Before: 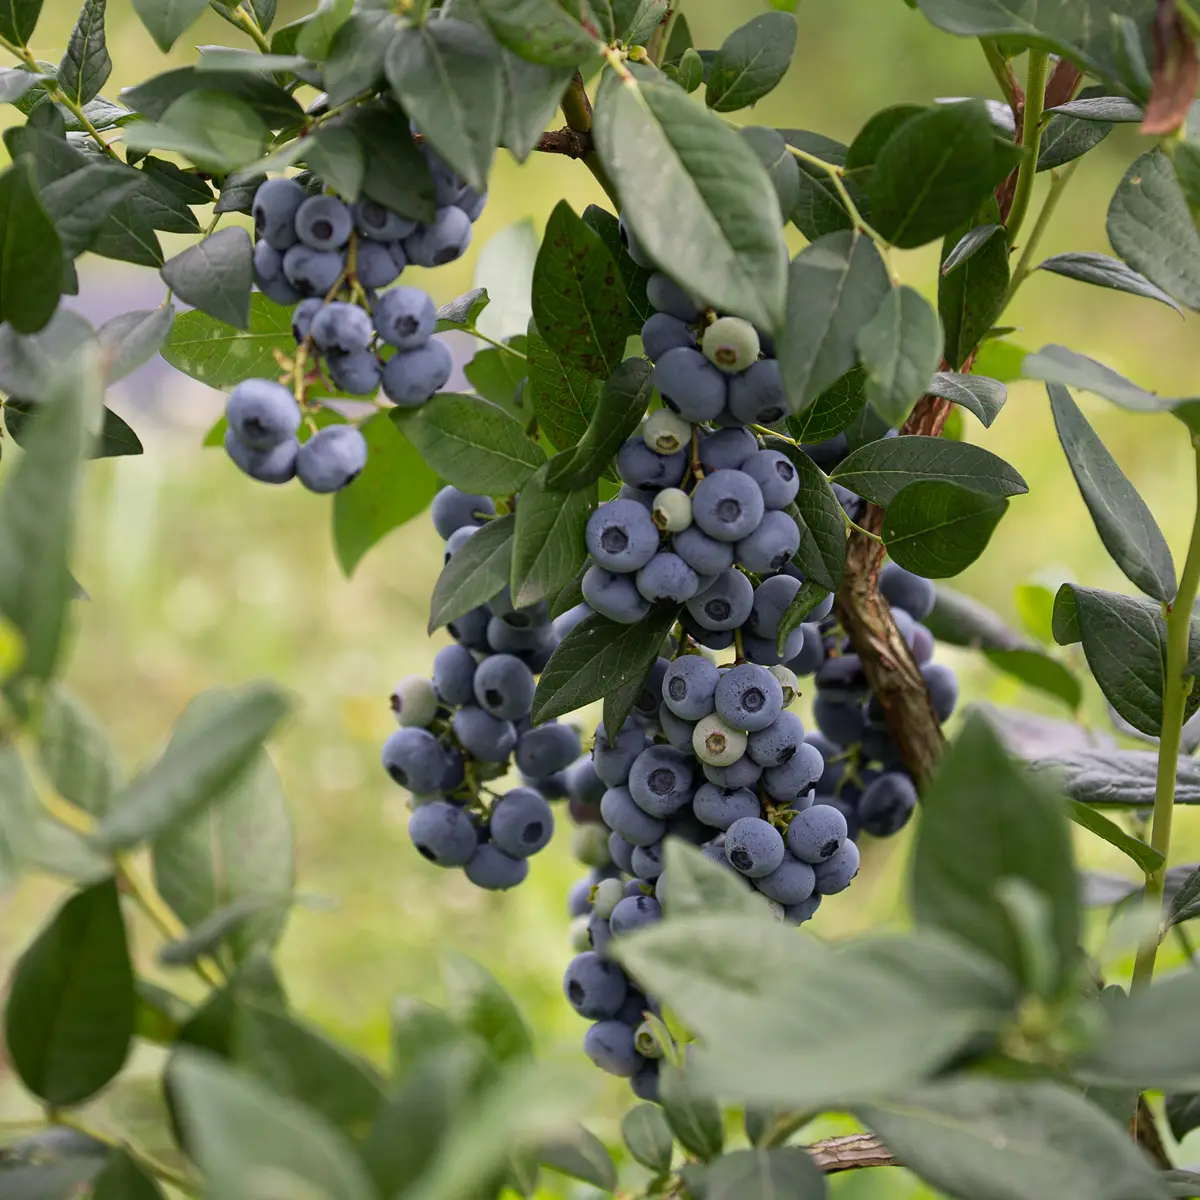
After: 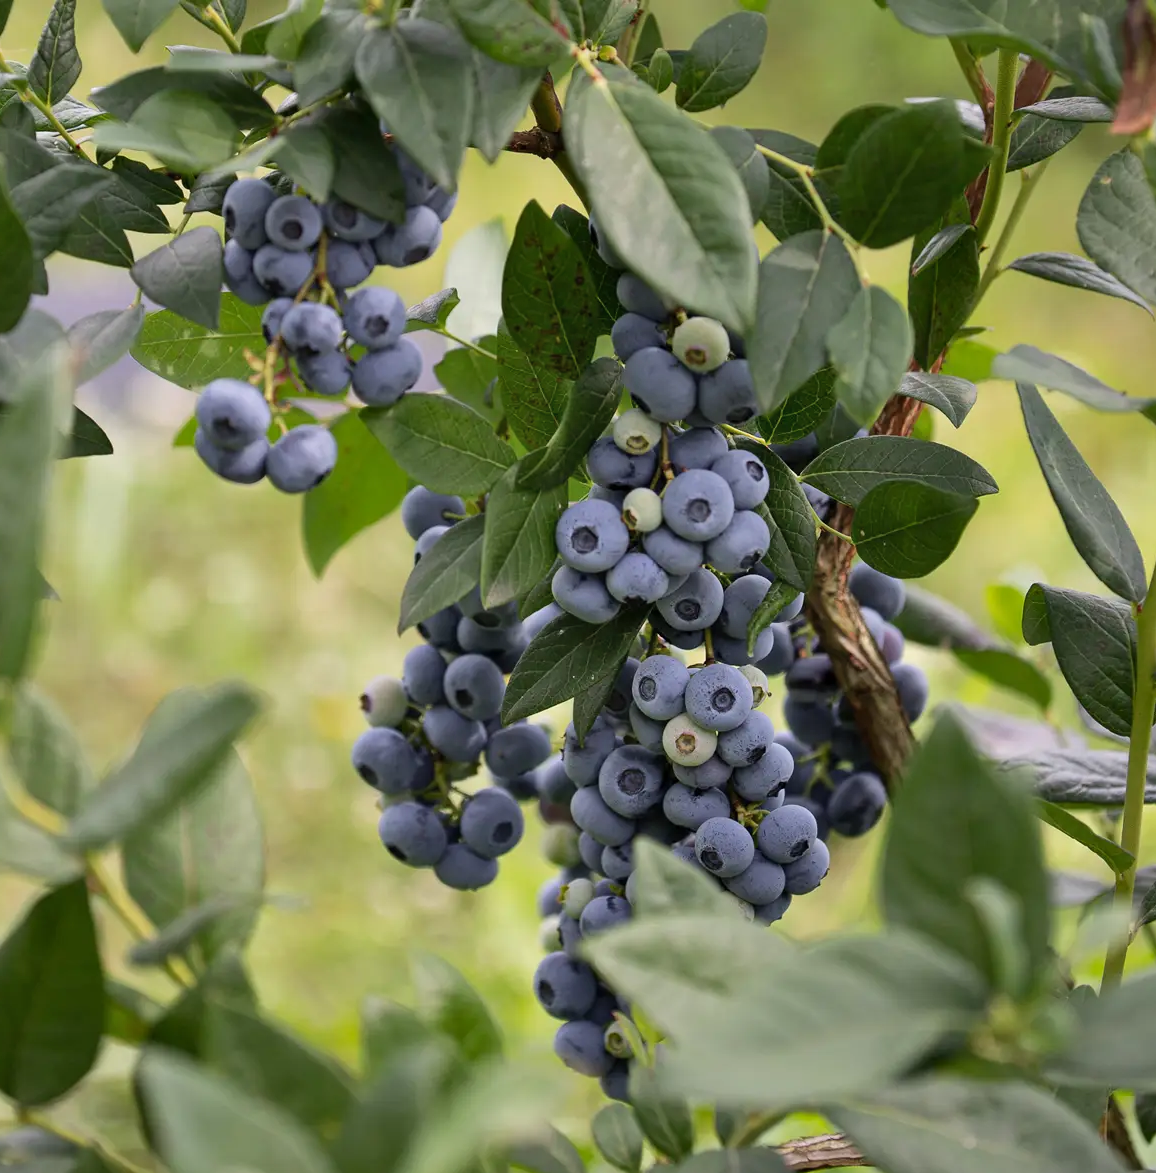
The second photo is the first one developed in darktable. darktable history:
crop and rotate: left 2.536%, right 1.107%, bottom 2.246%
shadows and highlights: shadows 75, highlights -60.85, soften with gaussian
